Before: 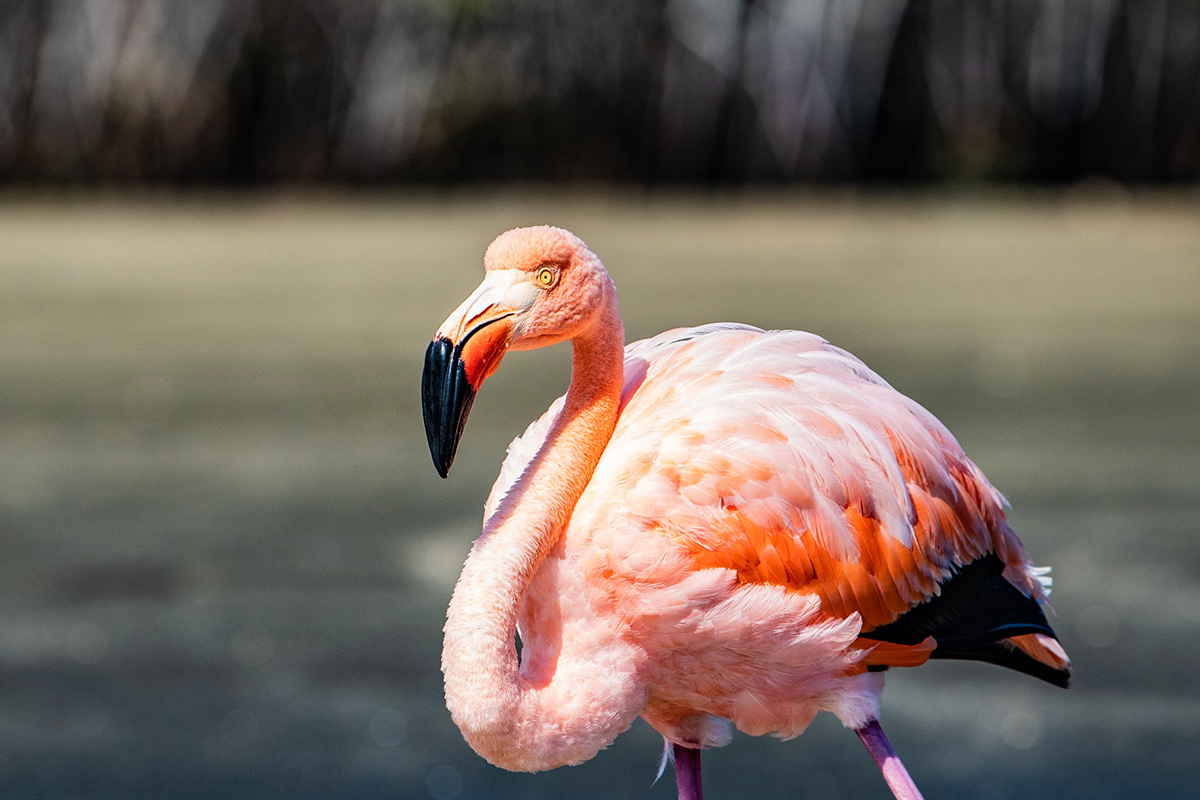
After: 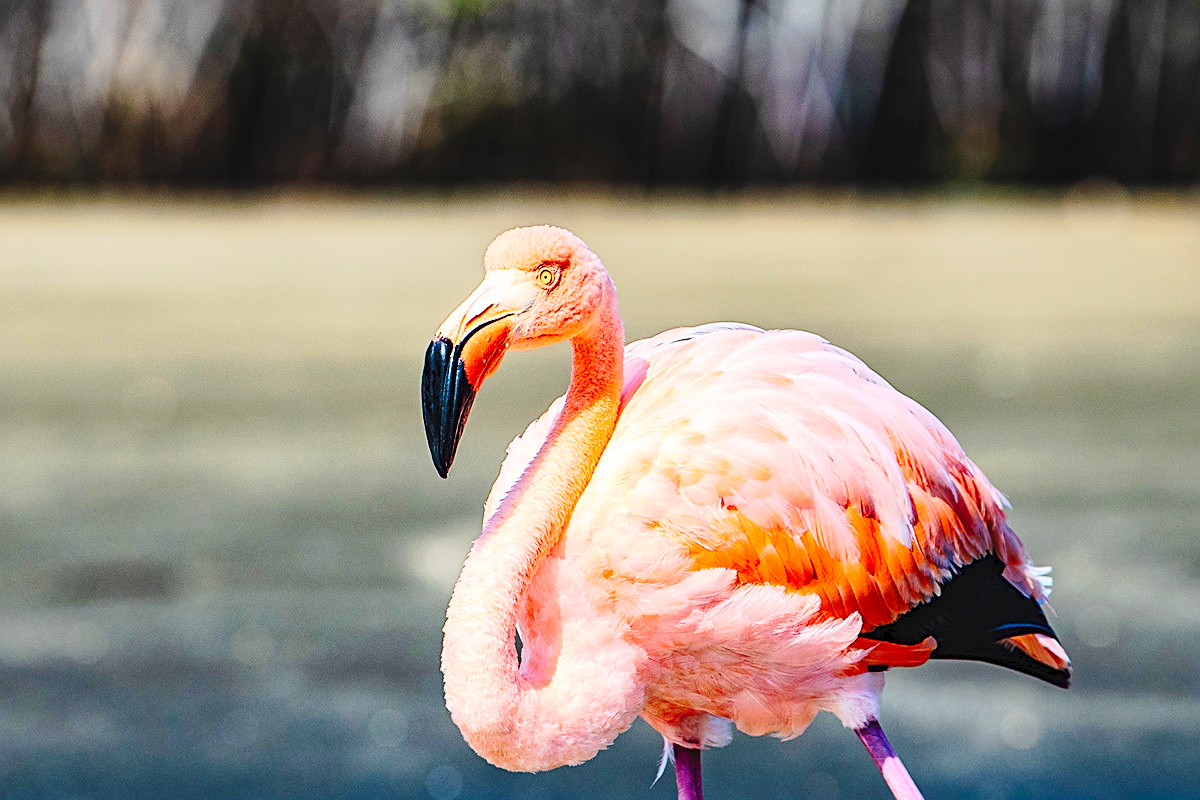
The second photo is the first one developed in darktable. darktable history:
tone curve: curves: ch0 [(0, 0) (0.003, 0.031) (0.011, 0.041) (0.025, 0.054) (0.044, 0.06) (0.069, 0.083) (0.1, 0.108) (0.136, 0.135) (0.177, 0.179) (0.224, 0.231) (0.277, 0.294) (0.335, 0.378) (0.399, 0.463) (0.468, 0.552) (0.543, 0.627) (0.623, 0.694) (0.709, 0.776) (0.801, 0.849) (0.898, 0.905) (1, 1)], preserve colors none
sharpen: on, module defaults
contrast brightness saturation: contrast 0.24, brightness 0.26, saturation 0.39
